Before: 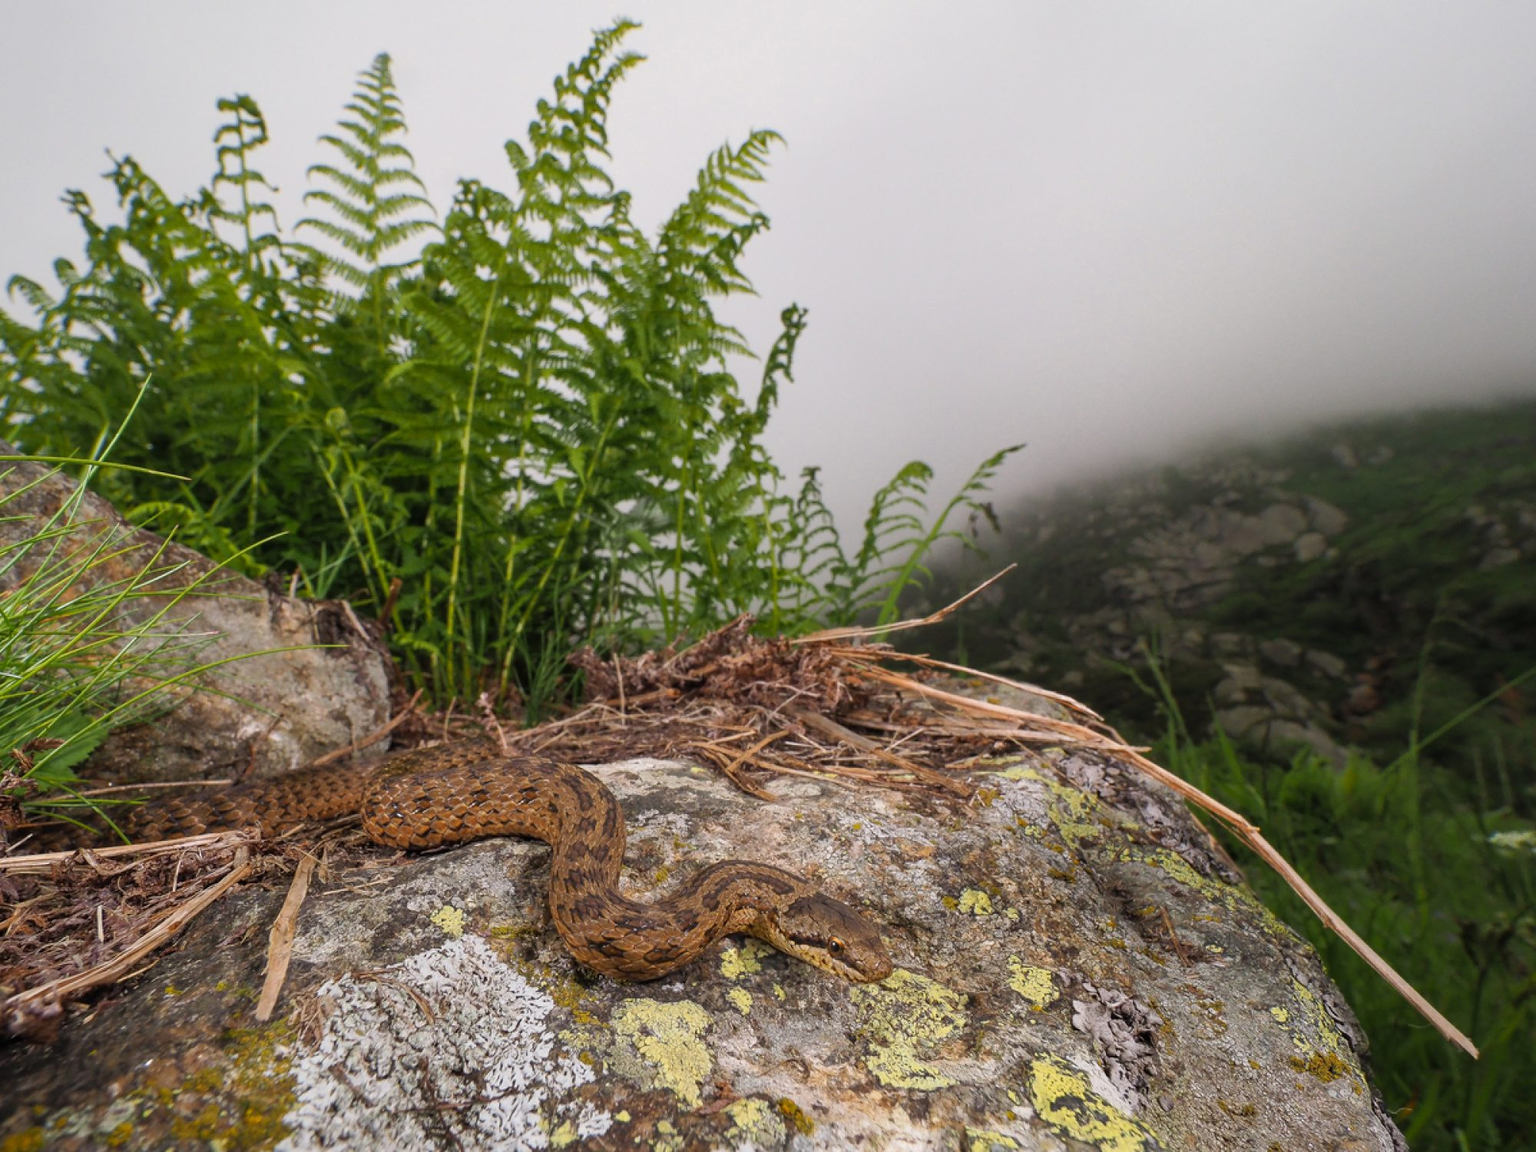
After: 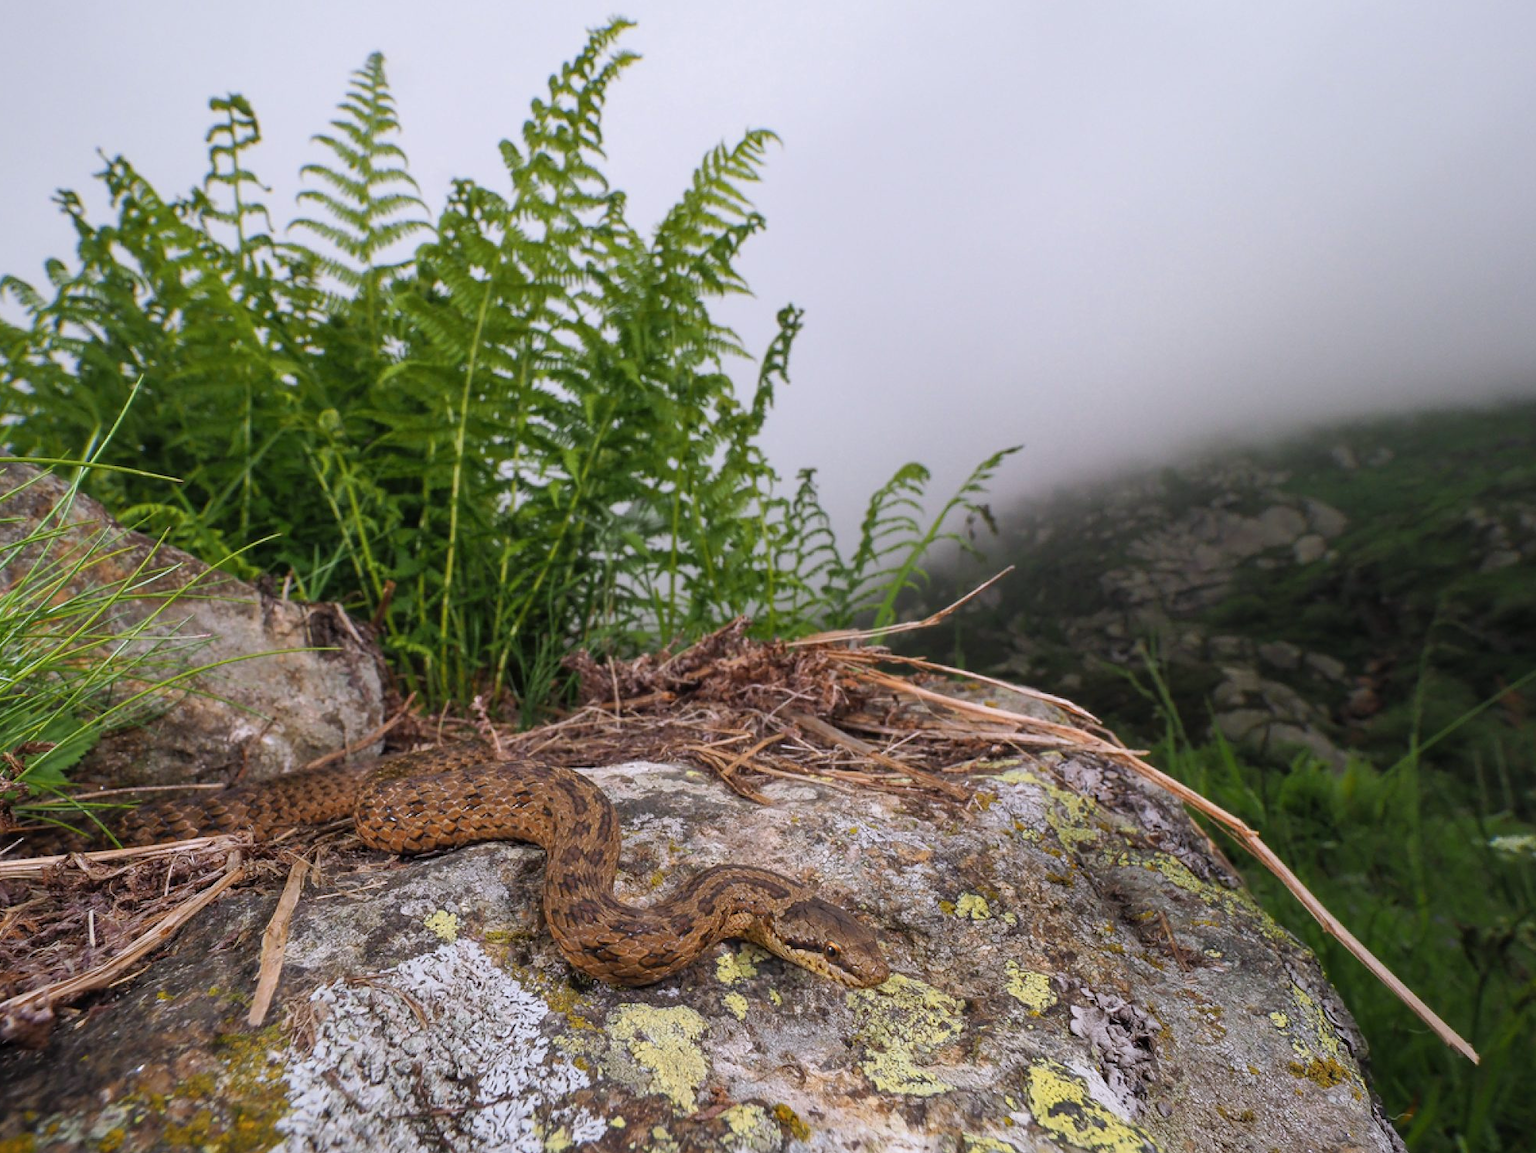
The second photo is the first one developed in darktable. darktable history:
color calibration: illuminant as shot in camera, x 0.358, y 0.373, temperature 4628.91 K
crop and rotate: left 0.614%, top 0.179%, bottom 0.309%
